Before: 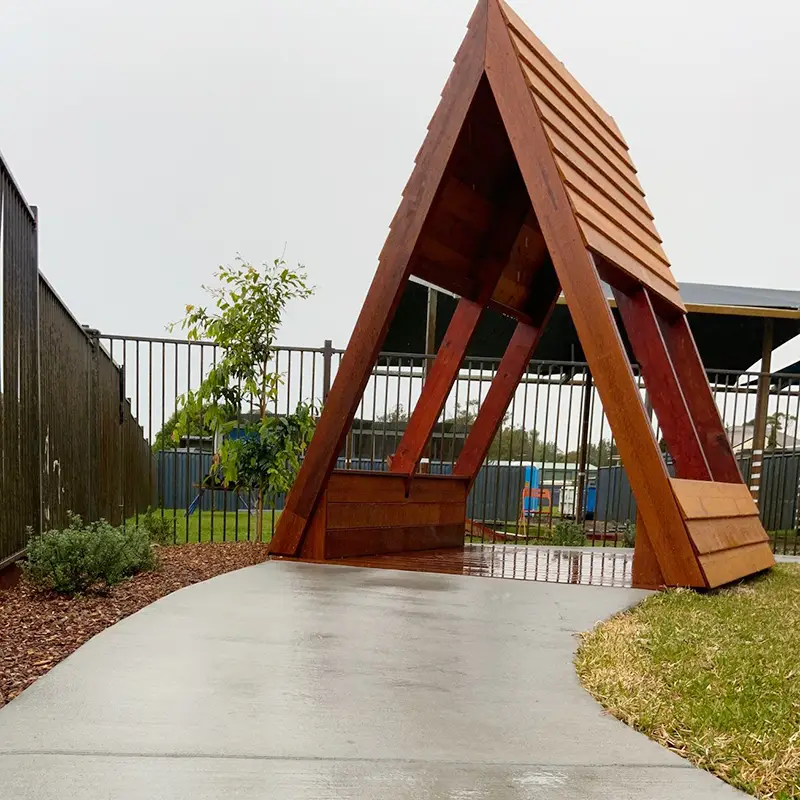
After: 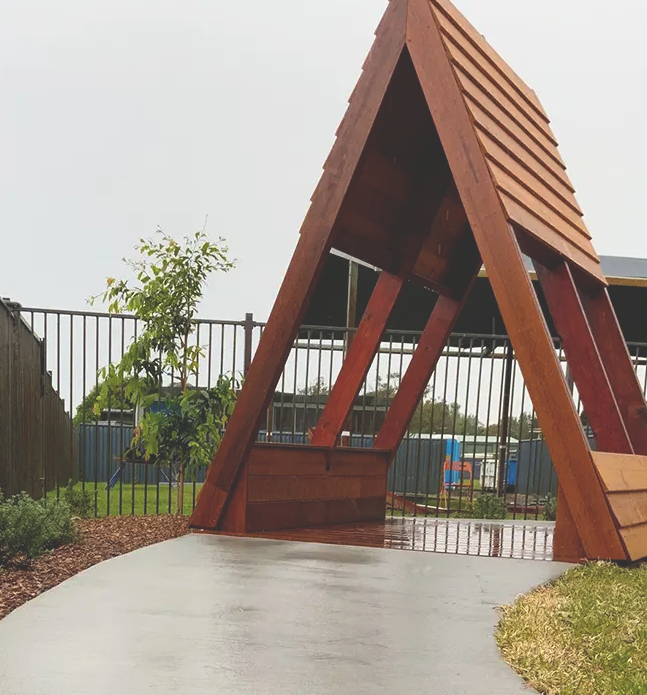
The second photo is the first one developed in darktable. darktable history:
exposure: black level correction -0.028, compensate highlight preservation false
crop: left 9.929%, top 3.475%, right 9.188%, bottom 9.529%
